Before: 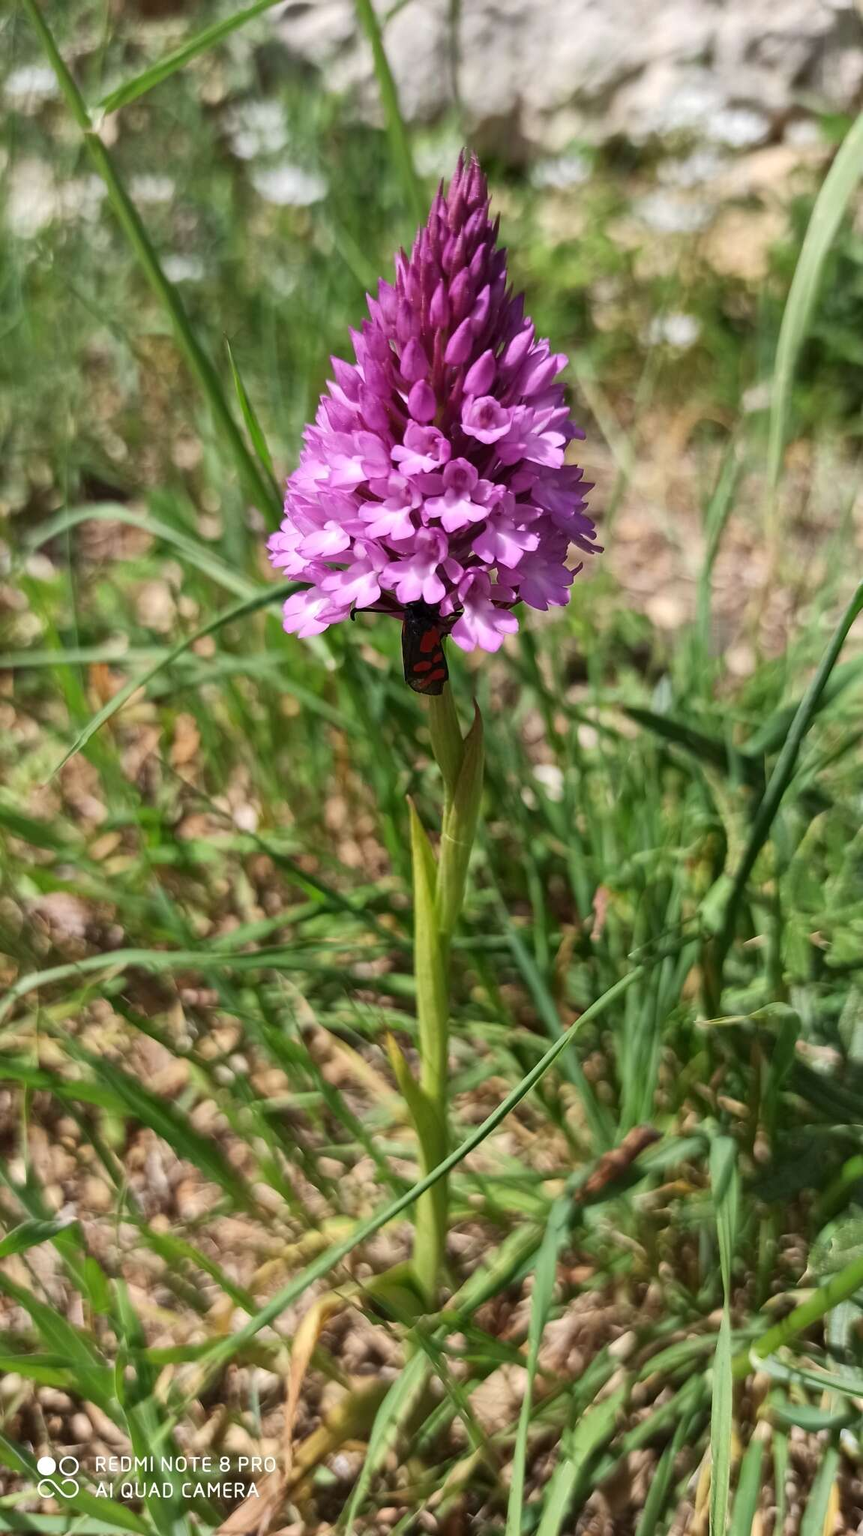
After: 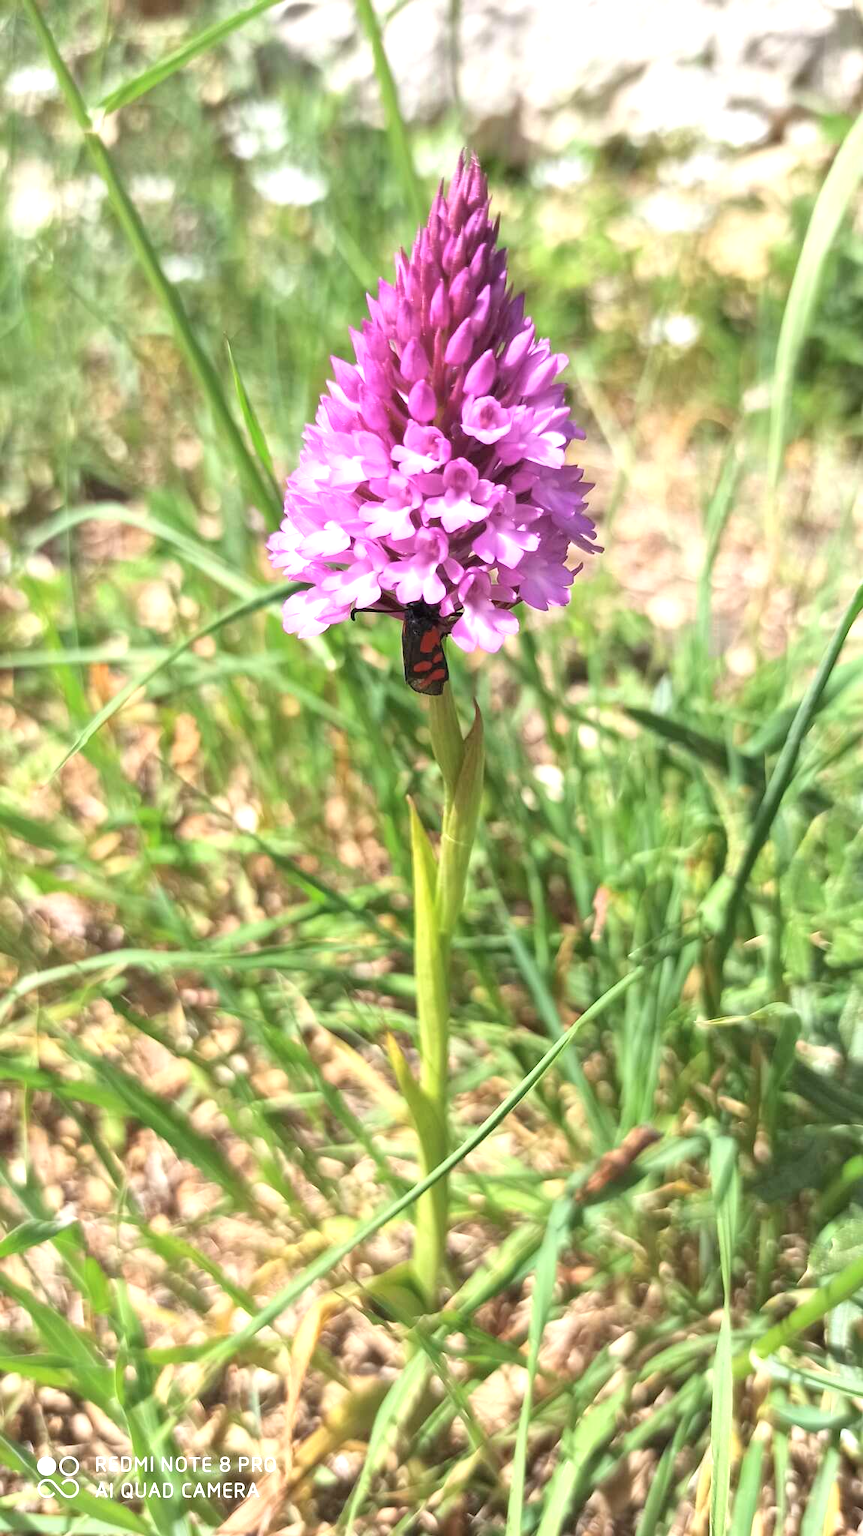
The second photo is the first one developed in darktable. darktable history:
contrast brightness saturation: brightness 0.15
exposure: black level correction 0, exposure 0.953 EV, compensate exposure bias true, compensate highlight preservation false
